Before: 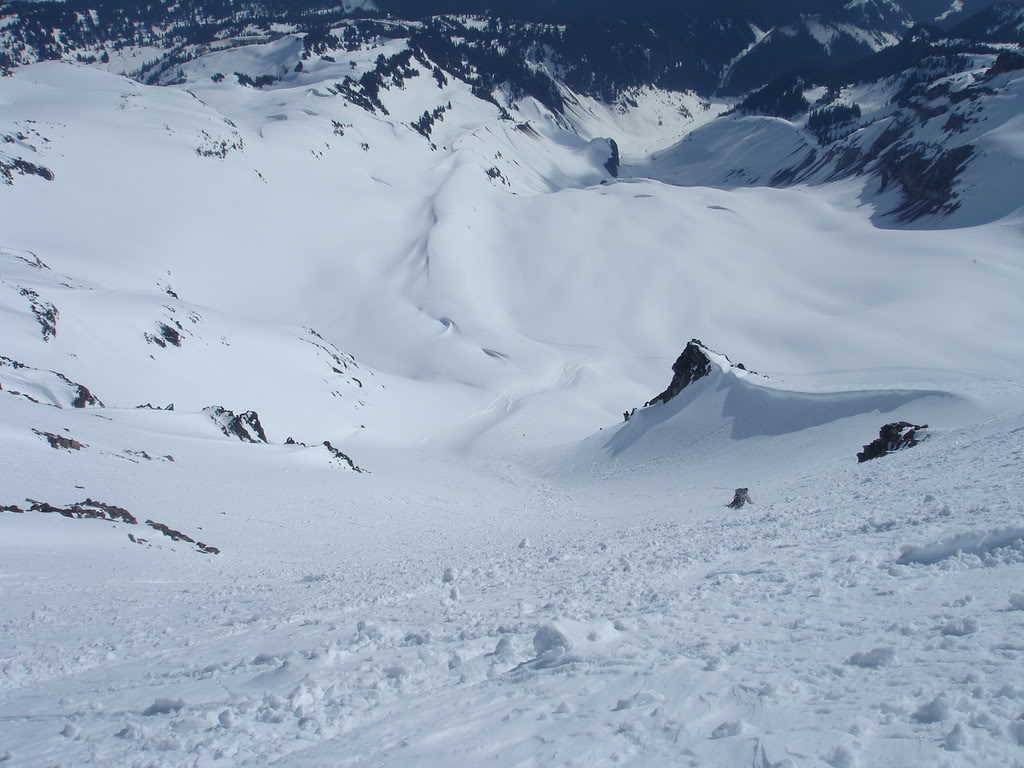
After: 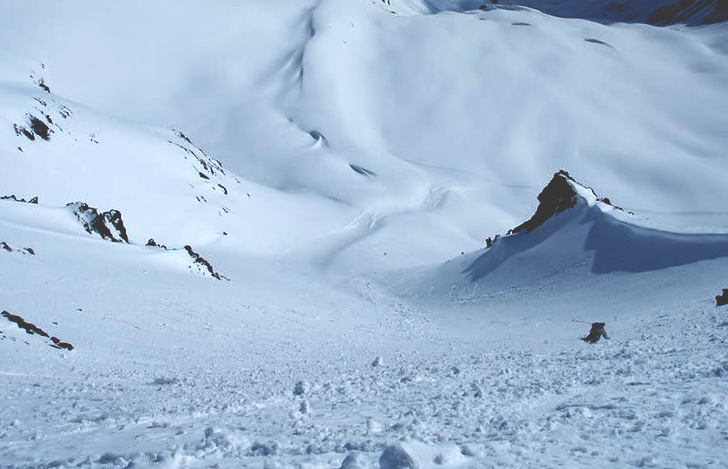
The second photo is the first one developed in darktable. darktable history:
base curve: curves: ch0 [(0, 0.036) (0.083, 0.04) (0.804, 1)], preserve colors none
crop and rotate: angle -4.17°, left 9.747%, top 21.301%, right 12.427%, bottom 11.828%
tone equalizer: on, module defaults
